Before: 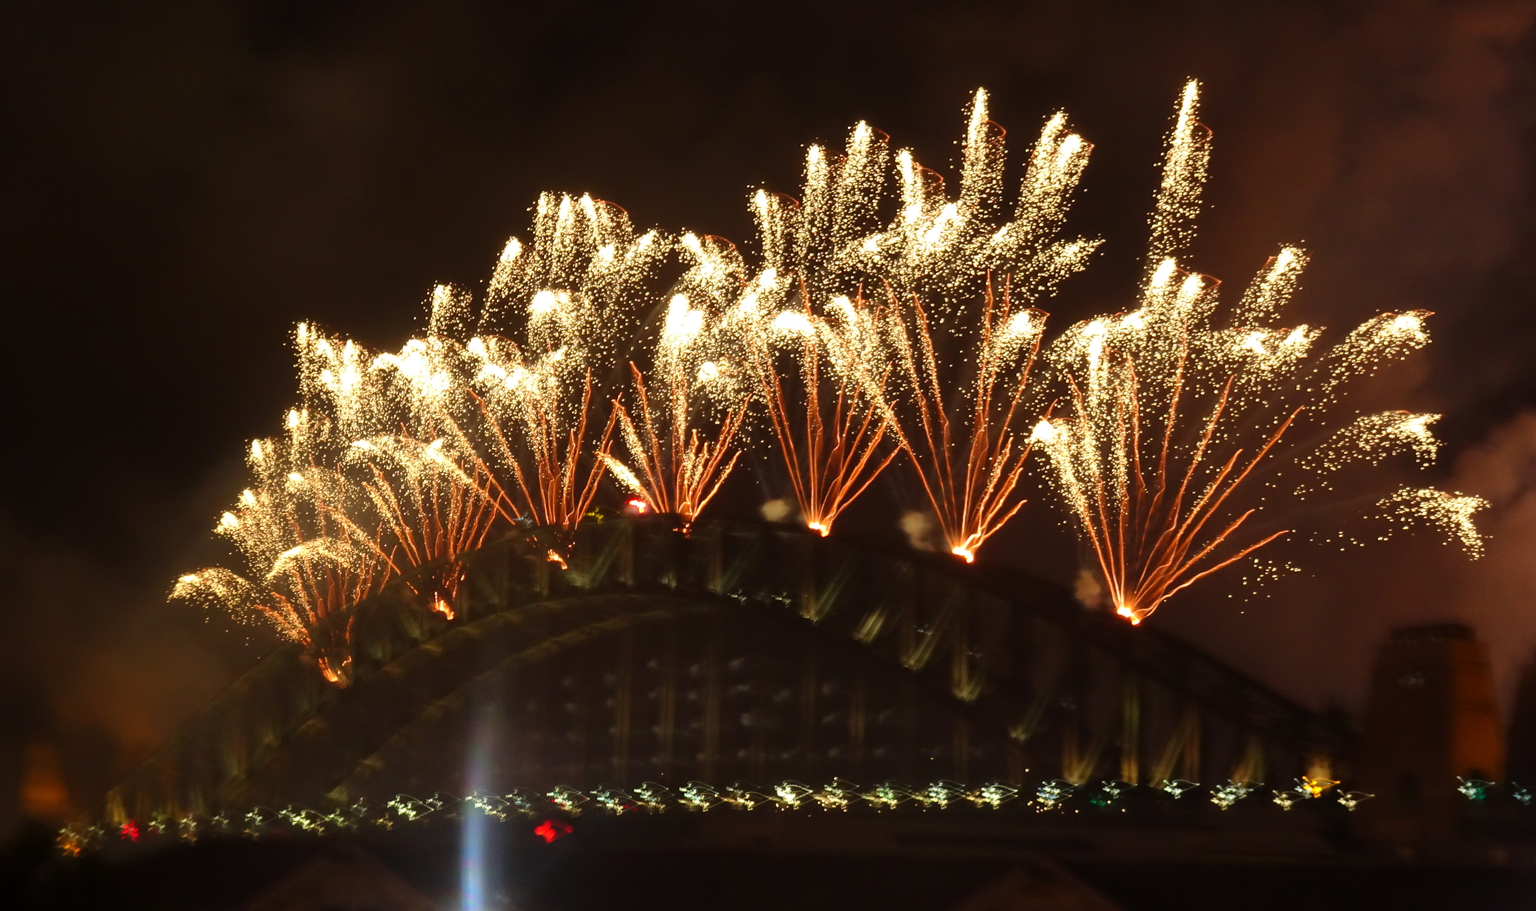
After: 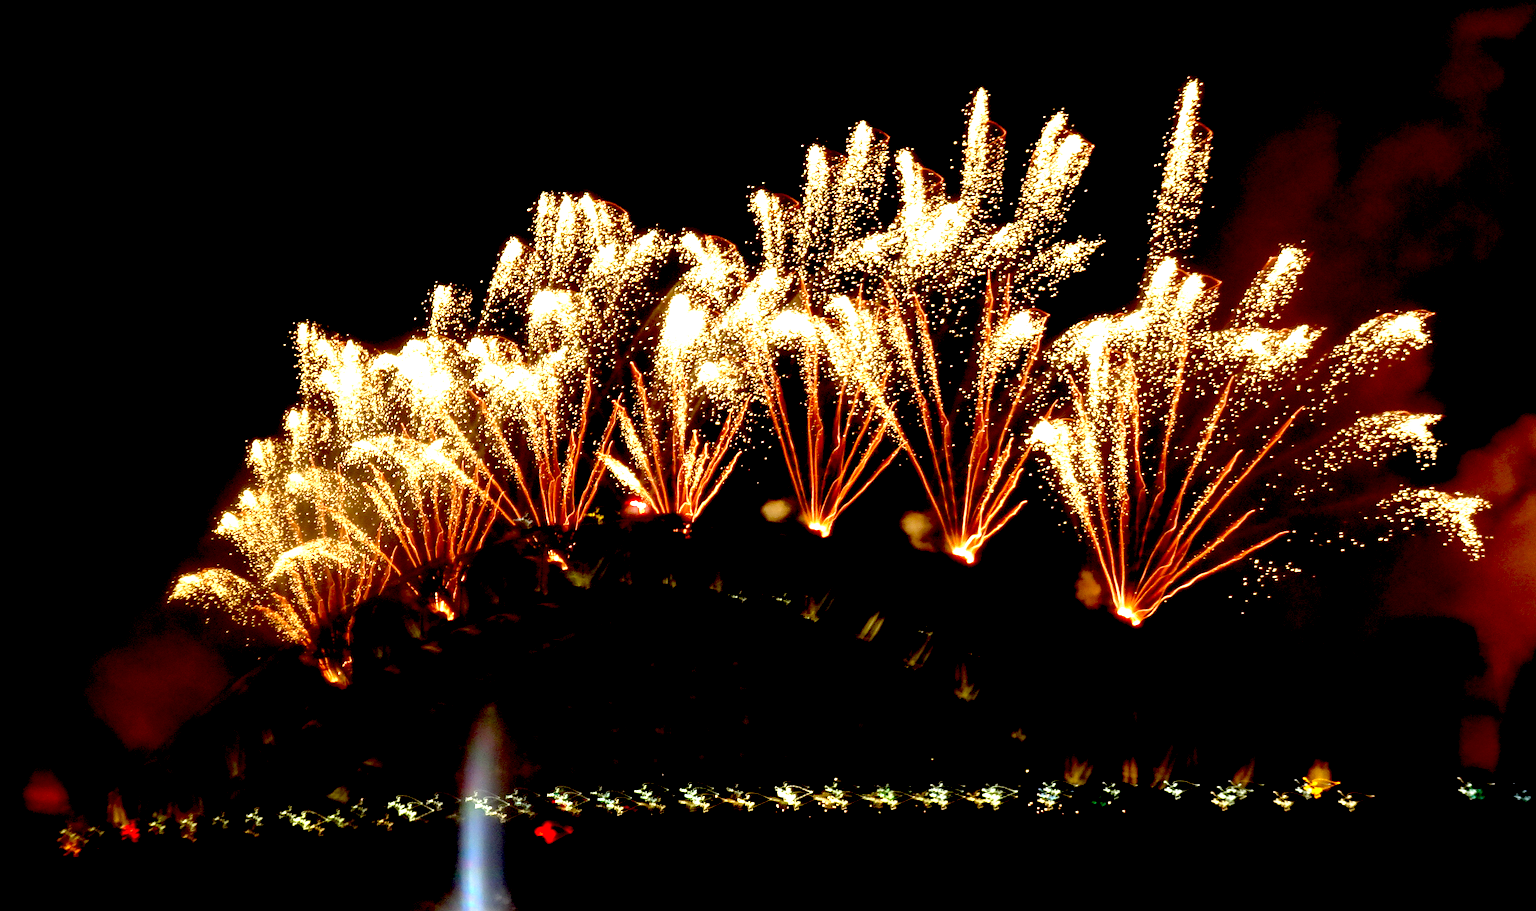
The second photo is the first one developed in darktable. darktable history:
exposure: black level correction 0.035, exposure 0.9 EV, compensate highlight preservation false
local contrast: highlights 100%, shadows 100%, detail 120%, midtone range 0.2
